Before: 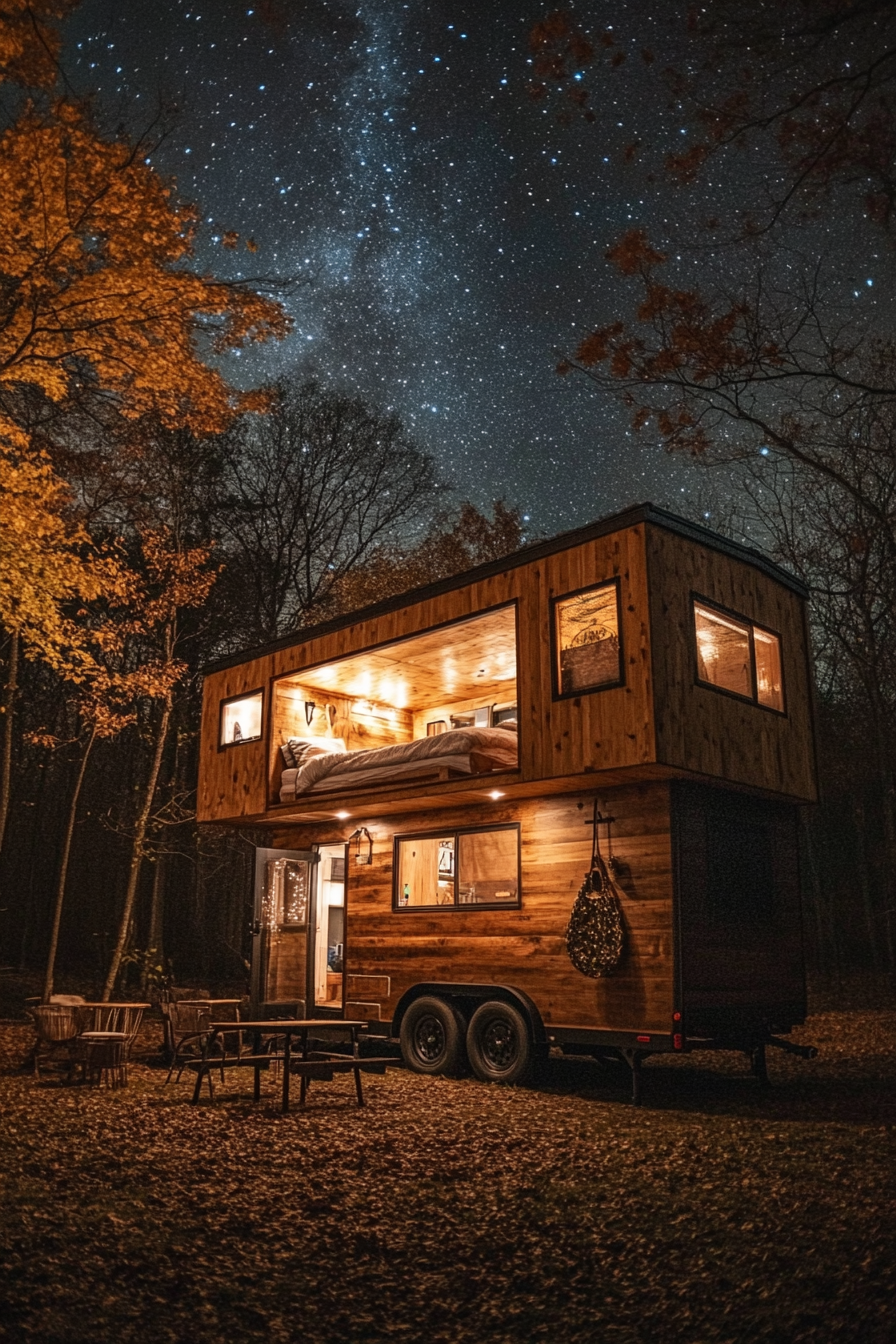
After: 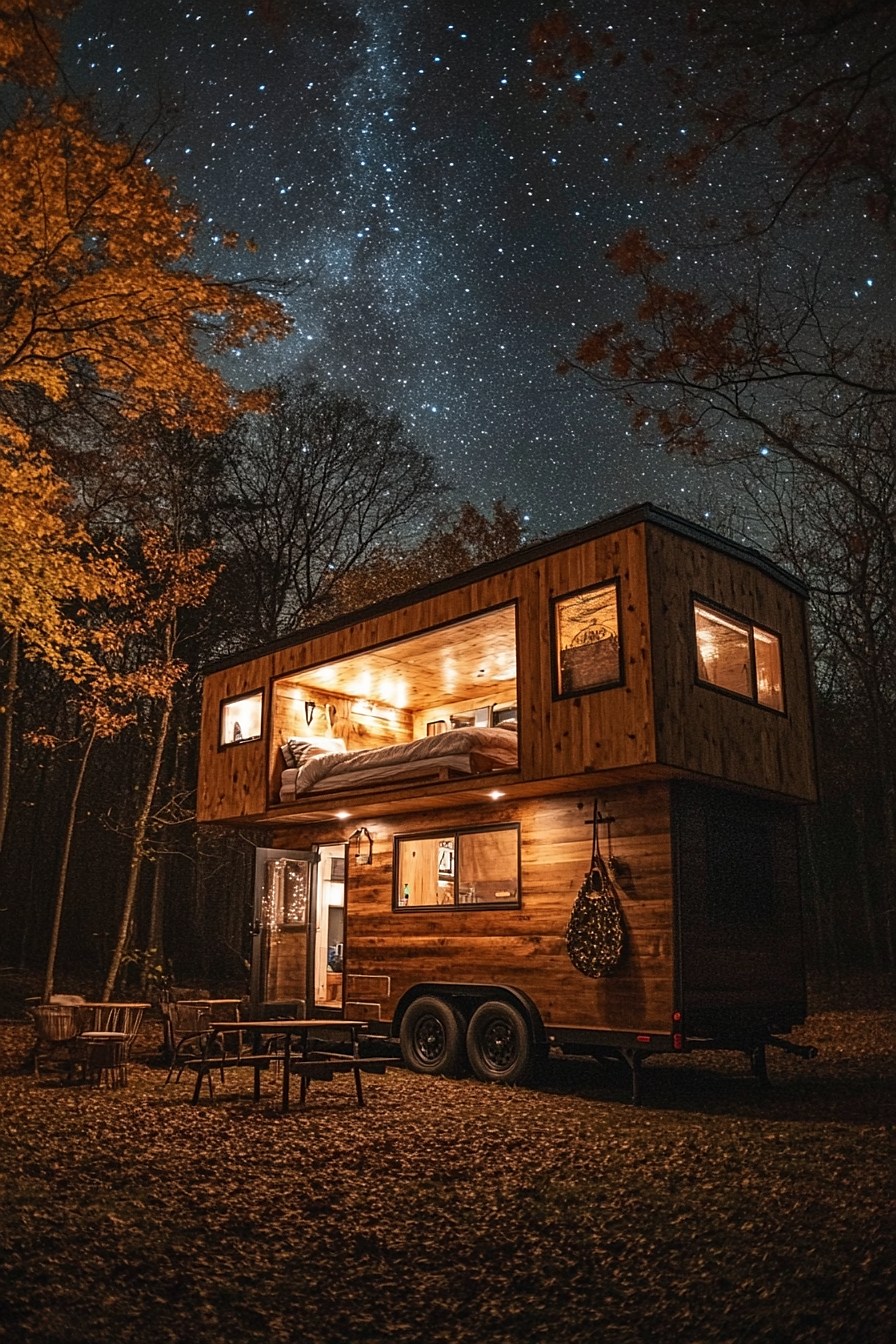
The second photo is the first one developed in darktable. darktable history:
sharpen: radius 1.497, amount 0.41, threshold 1.511
base curve: curves: ch0 [(0, 0) (0.472, 0.455) (1, 1)], preserve colors none
